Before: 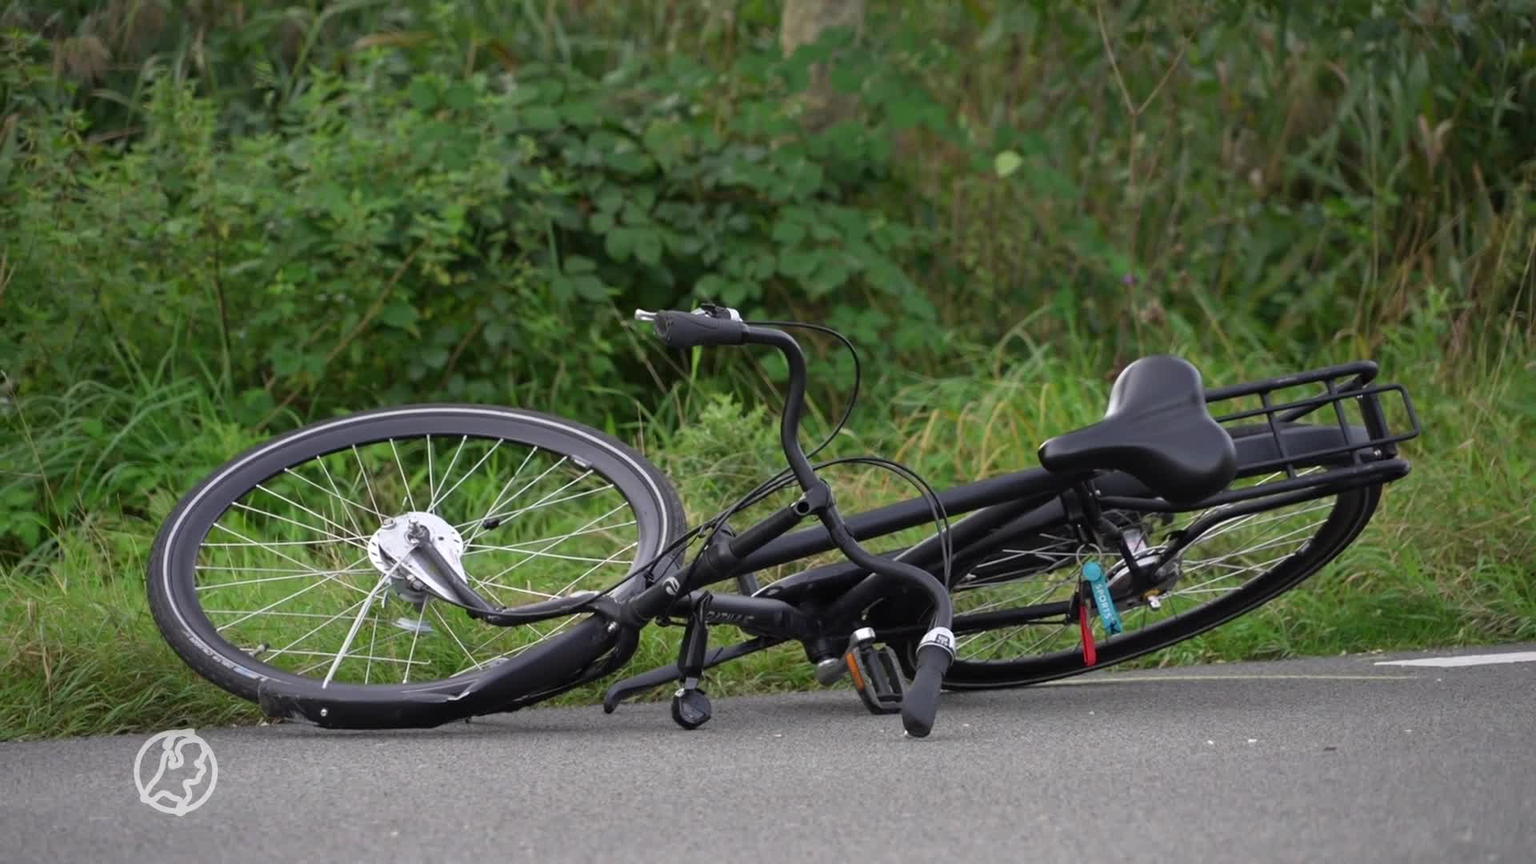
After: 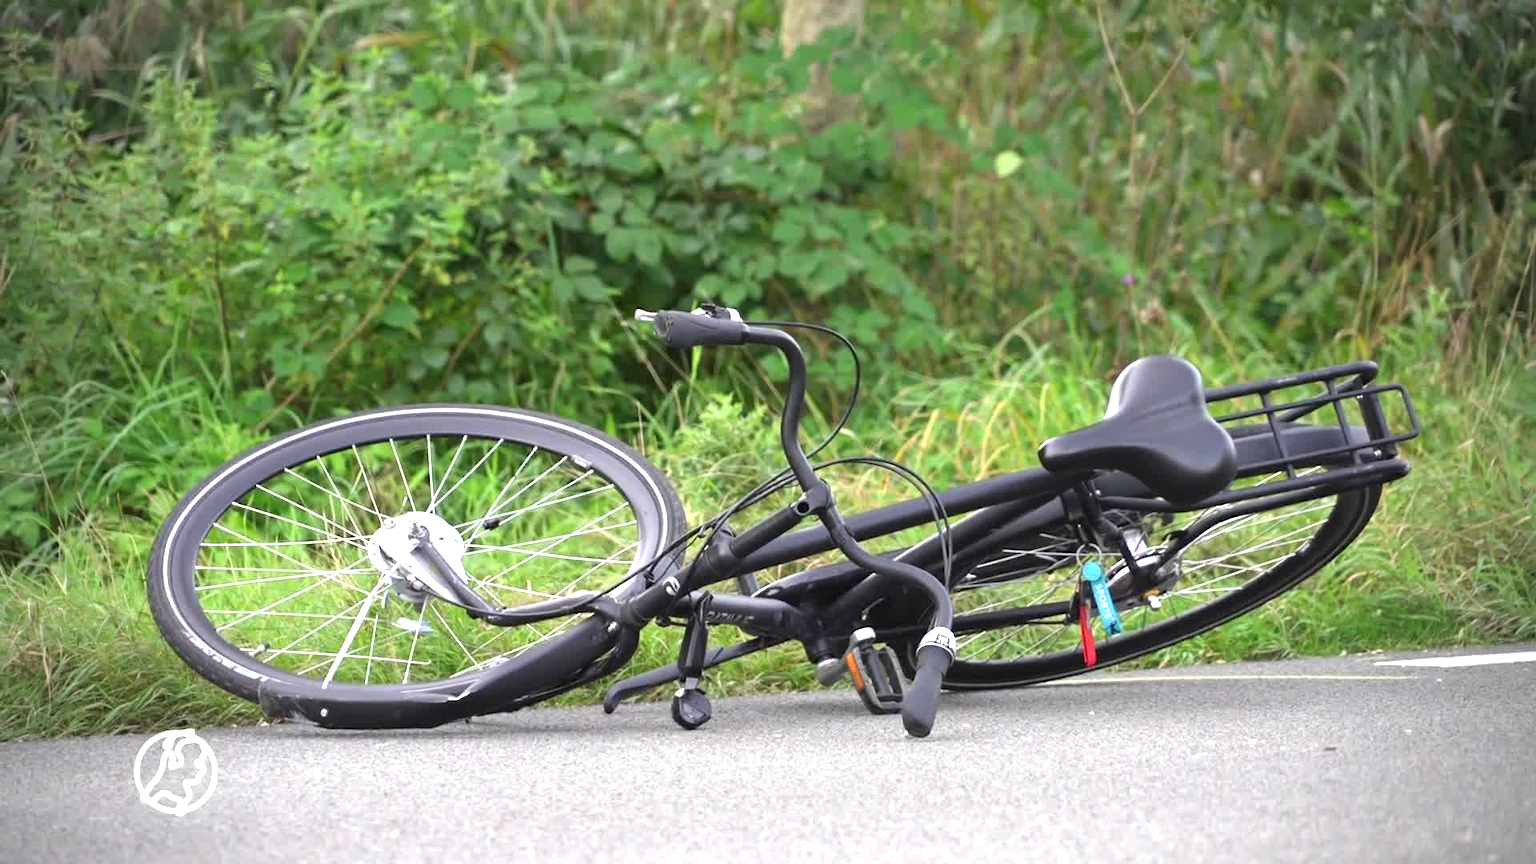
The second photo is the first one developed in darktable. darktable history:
exposure: black level correction 0, exposure 1.456 EV, compensate highlight preservation false
vignetting: brightness -0.575
